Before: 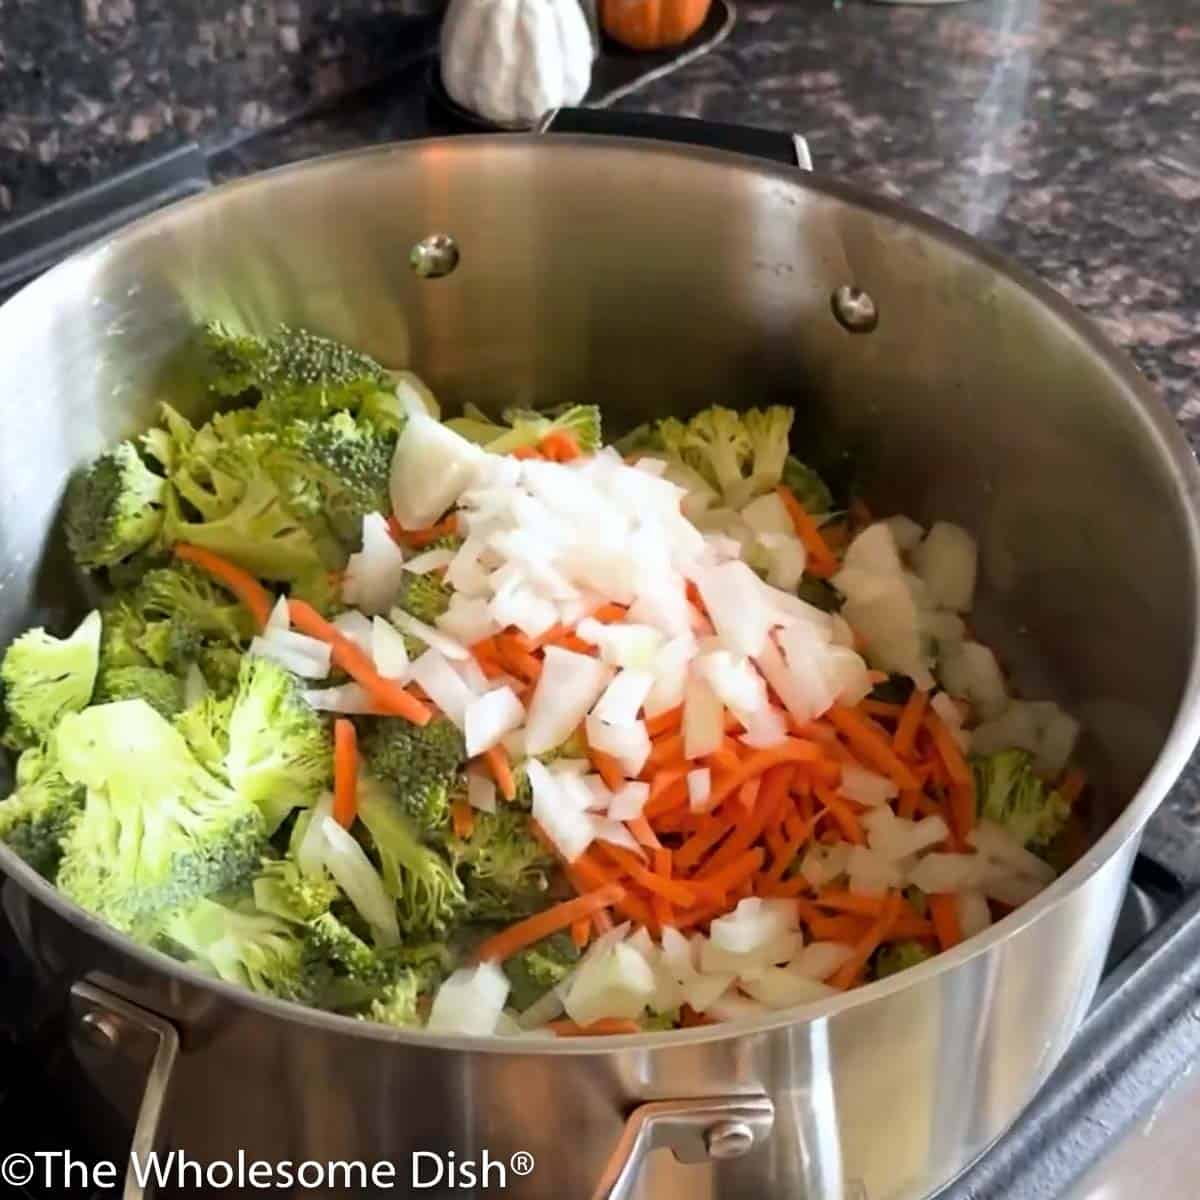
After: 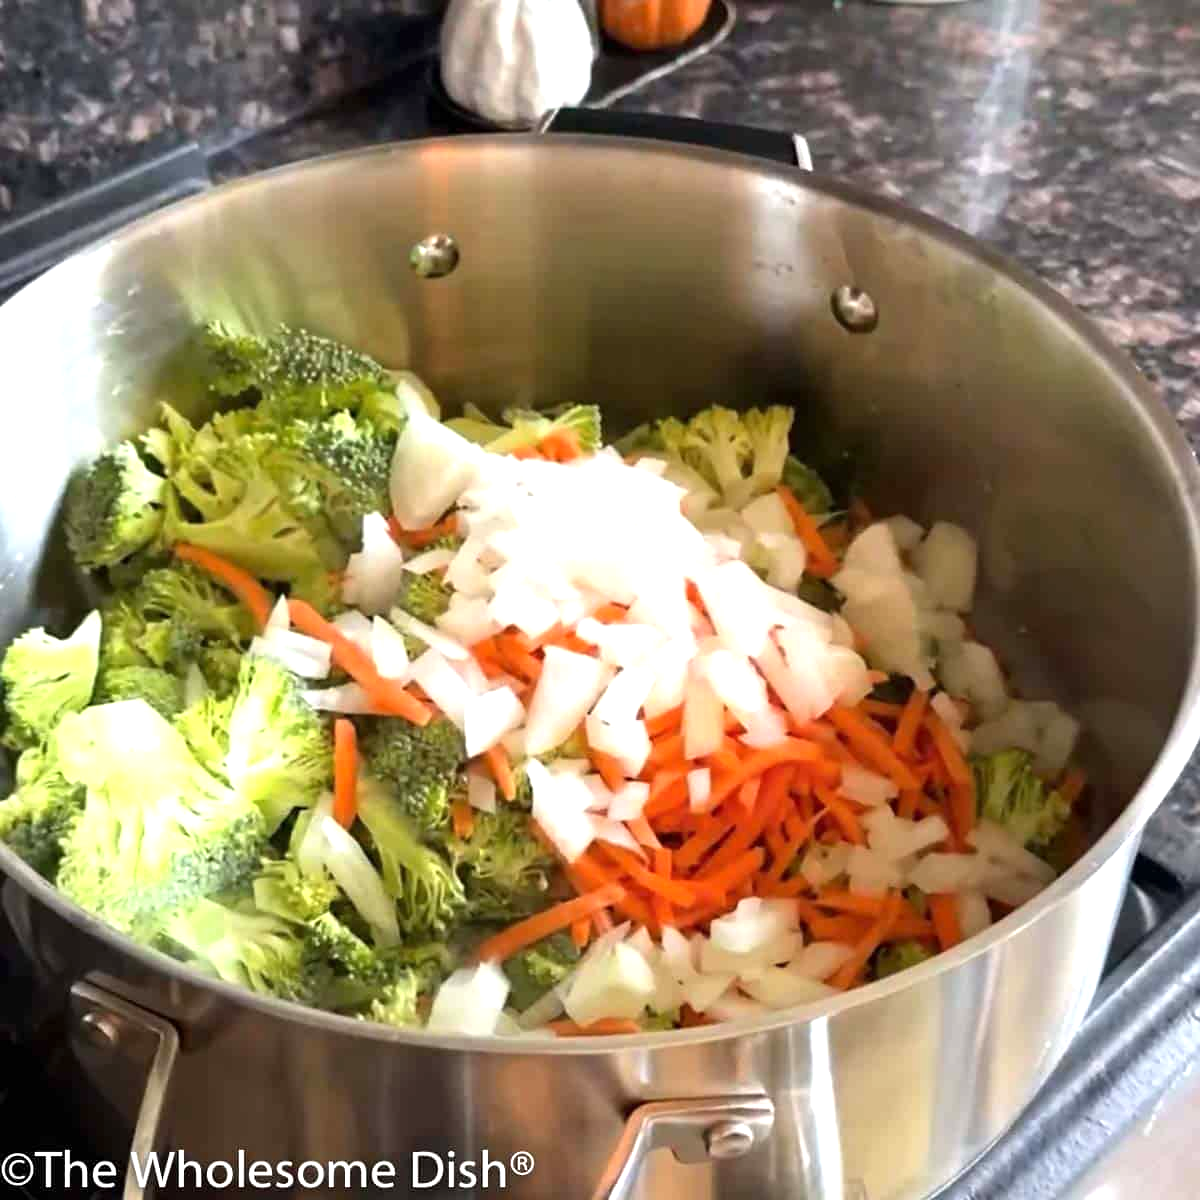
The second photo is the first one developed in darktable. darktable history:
exposure: exposure 0.6 EV, compensate highlight preservation false
rotate and perspective: automatic cropping original format, crop left 0, crop top 0
